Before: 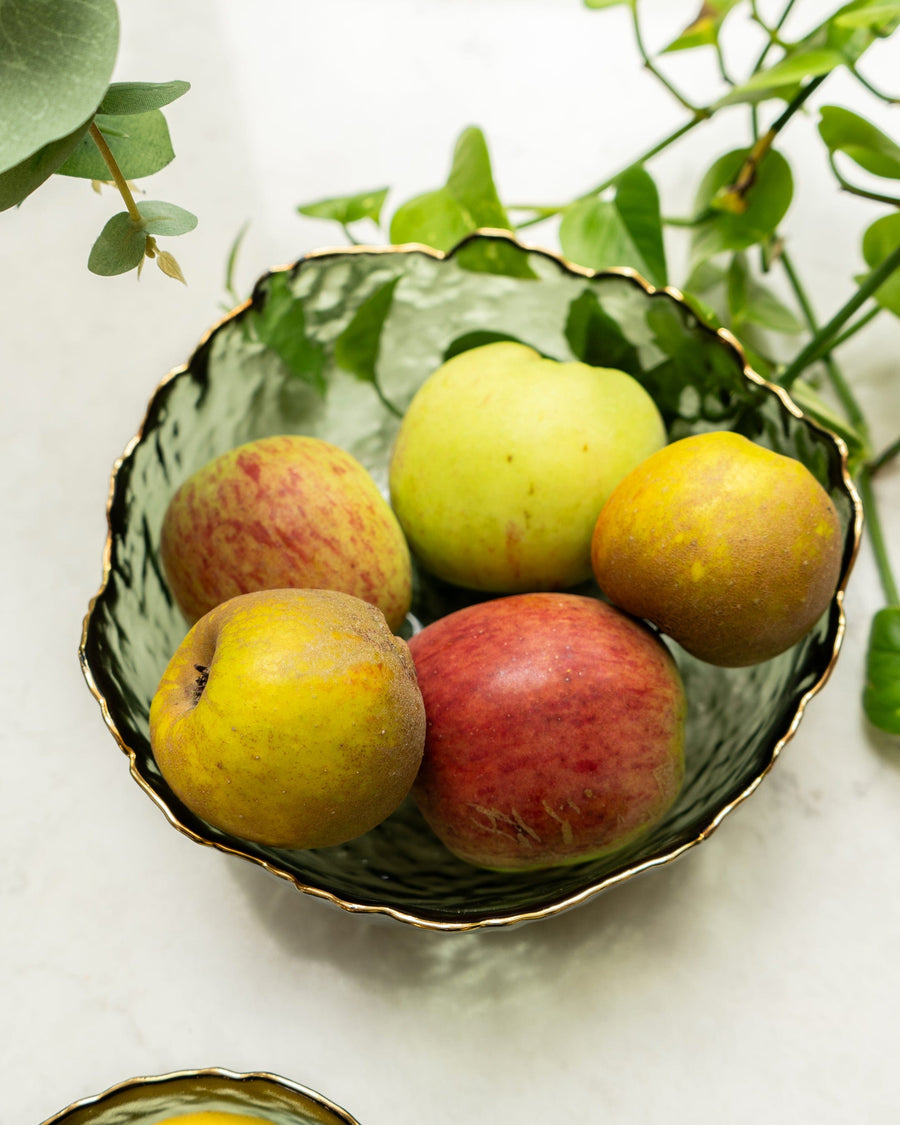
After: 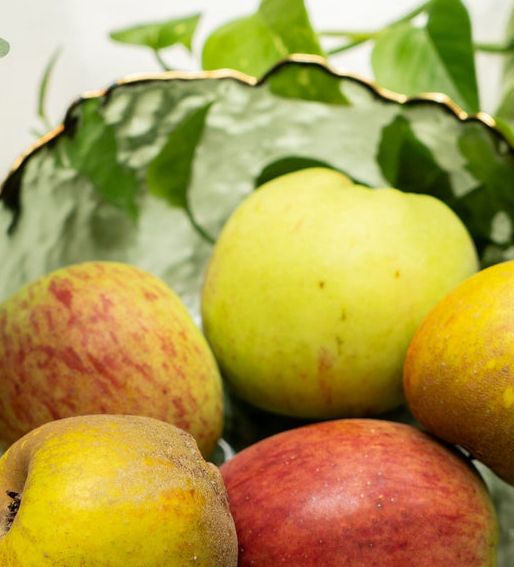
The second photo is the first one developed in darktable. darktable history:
crop: left 20.932%, top 15.471%, right 21.848%, bottom 34.081%
exposure: compensate highlight preservation false
